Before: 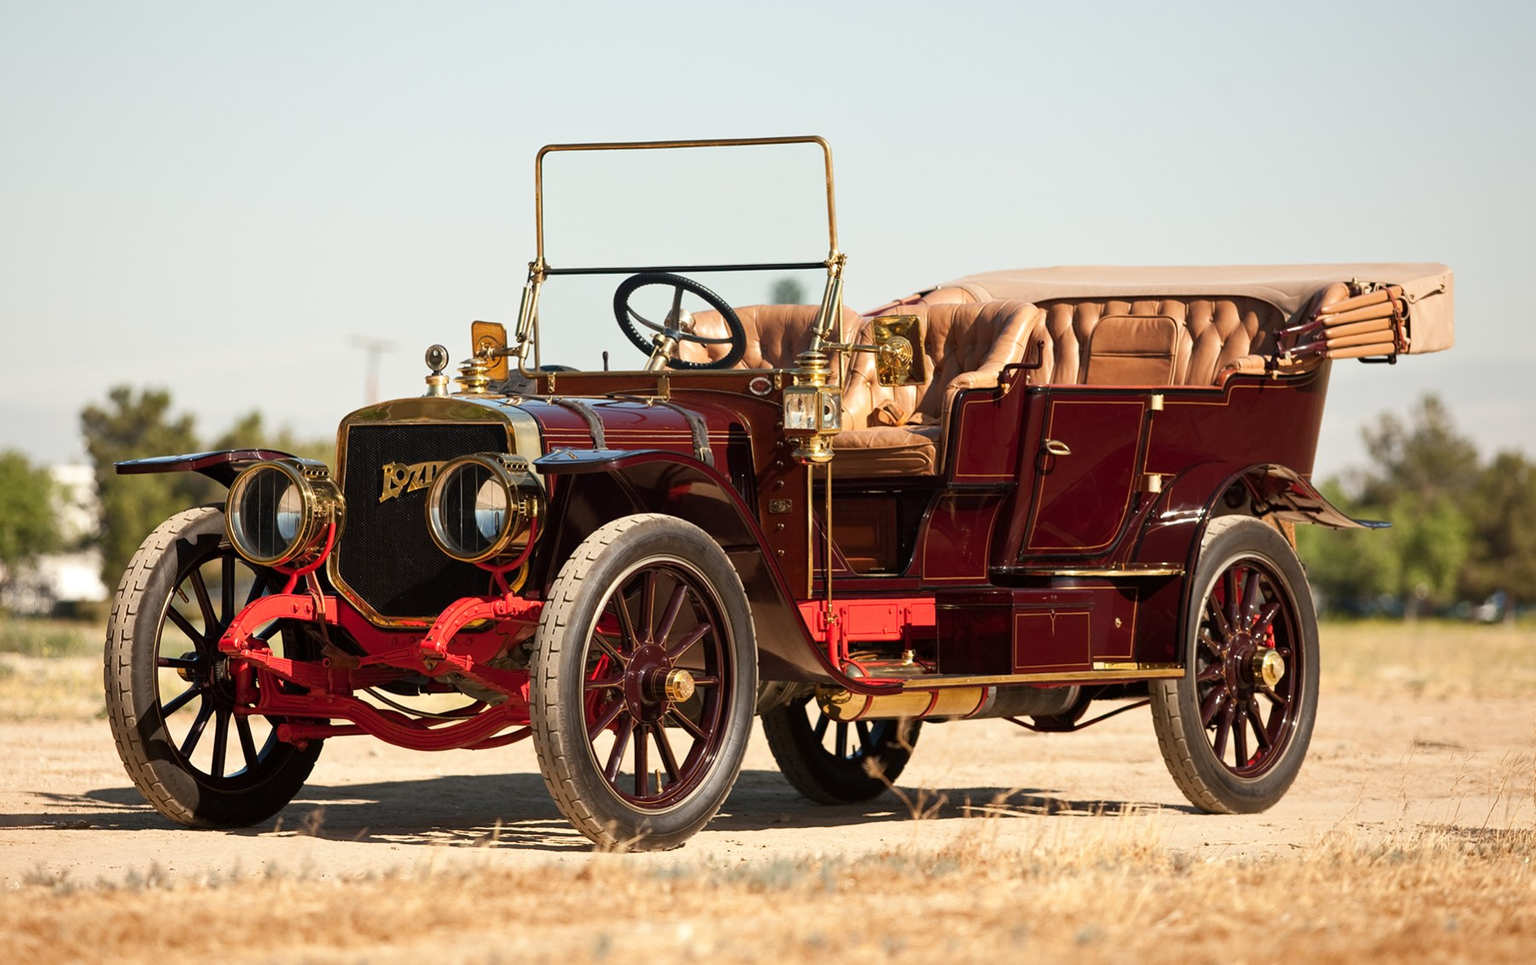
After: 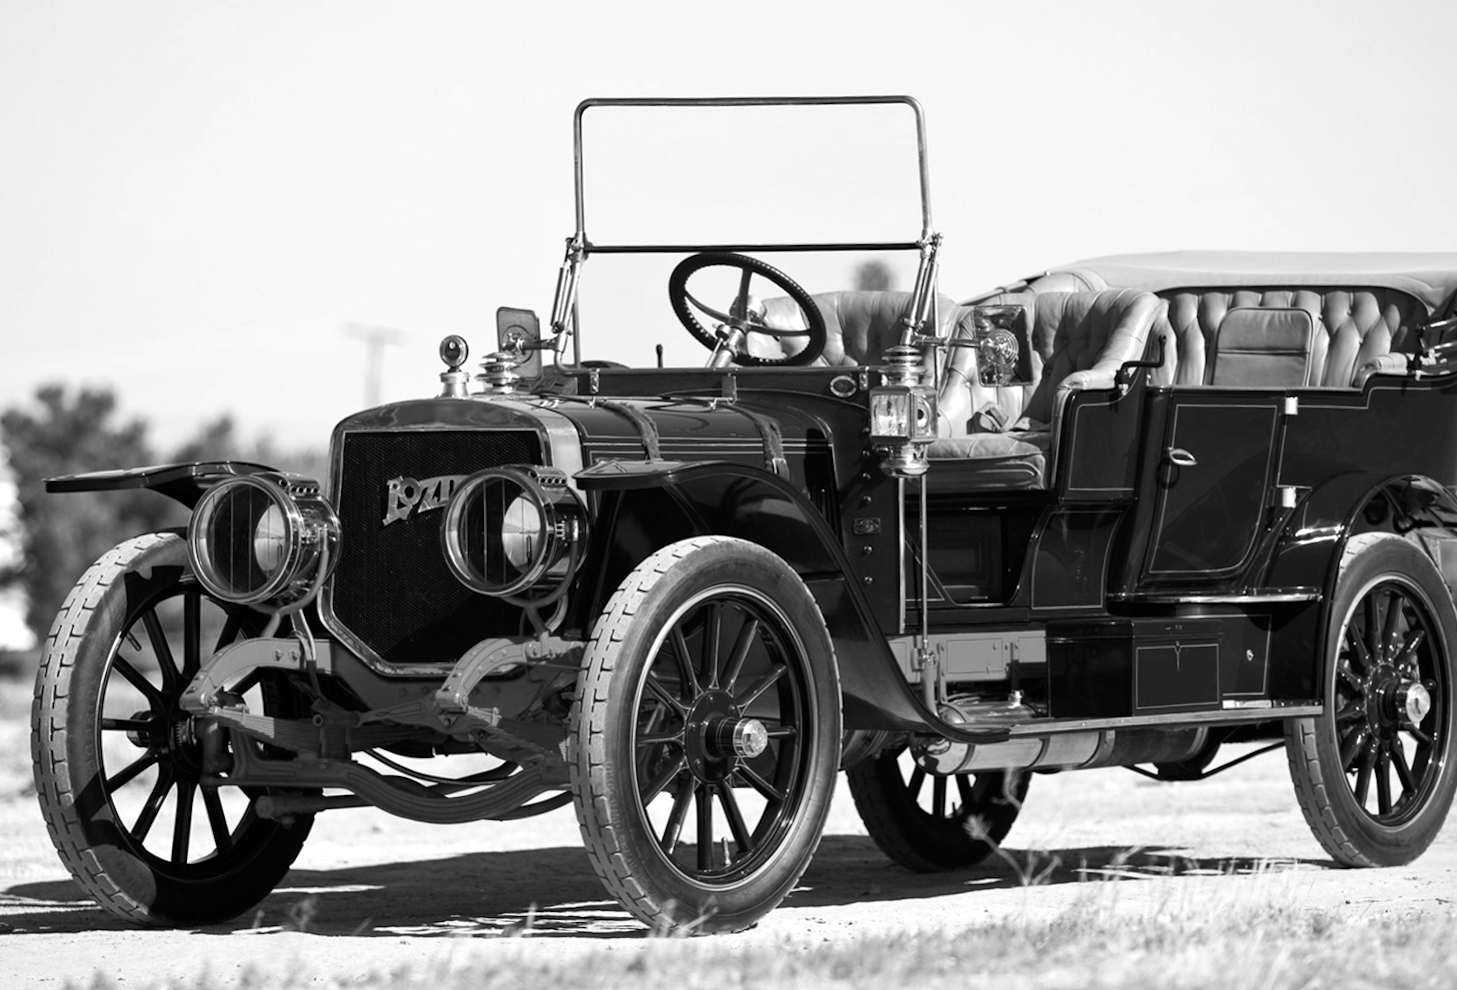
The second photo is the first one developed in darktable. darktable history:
monochrome: on, module defaults
rotate and perspective: rotation 0.679°, lens shift (horizontal) 0.136, crop left 0.009, crop right 0.991, crop top 0.078, crop bottom 0.95
crop and rotate: angle 1°, left 4.281%, top 0.642%, right 11.383%, bottom 2.486%
color balance: contrast 10%
